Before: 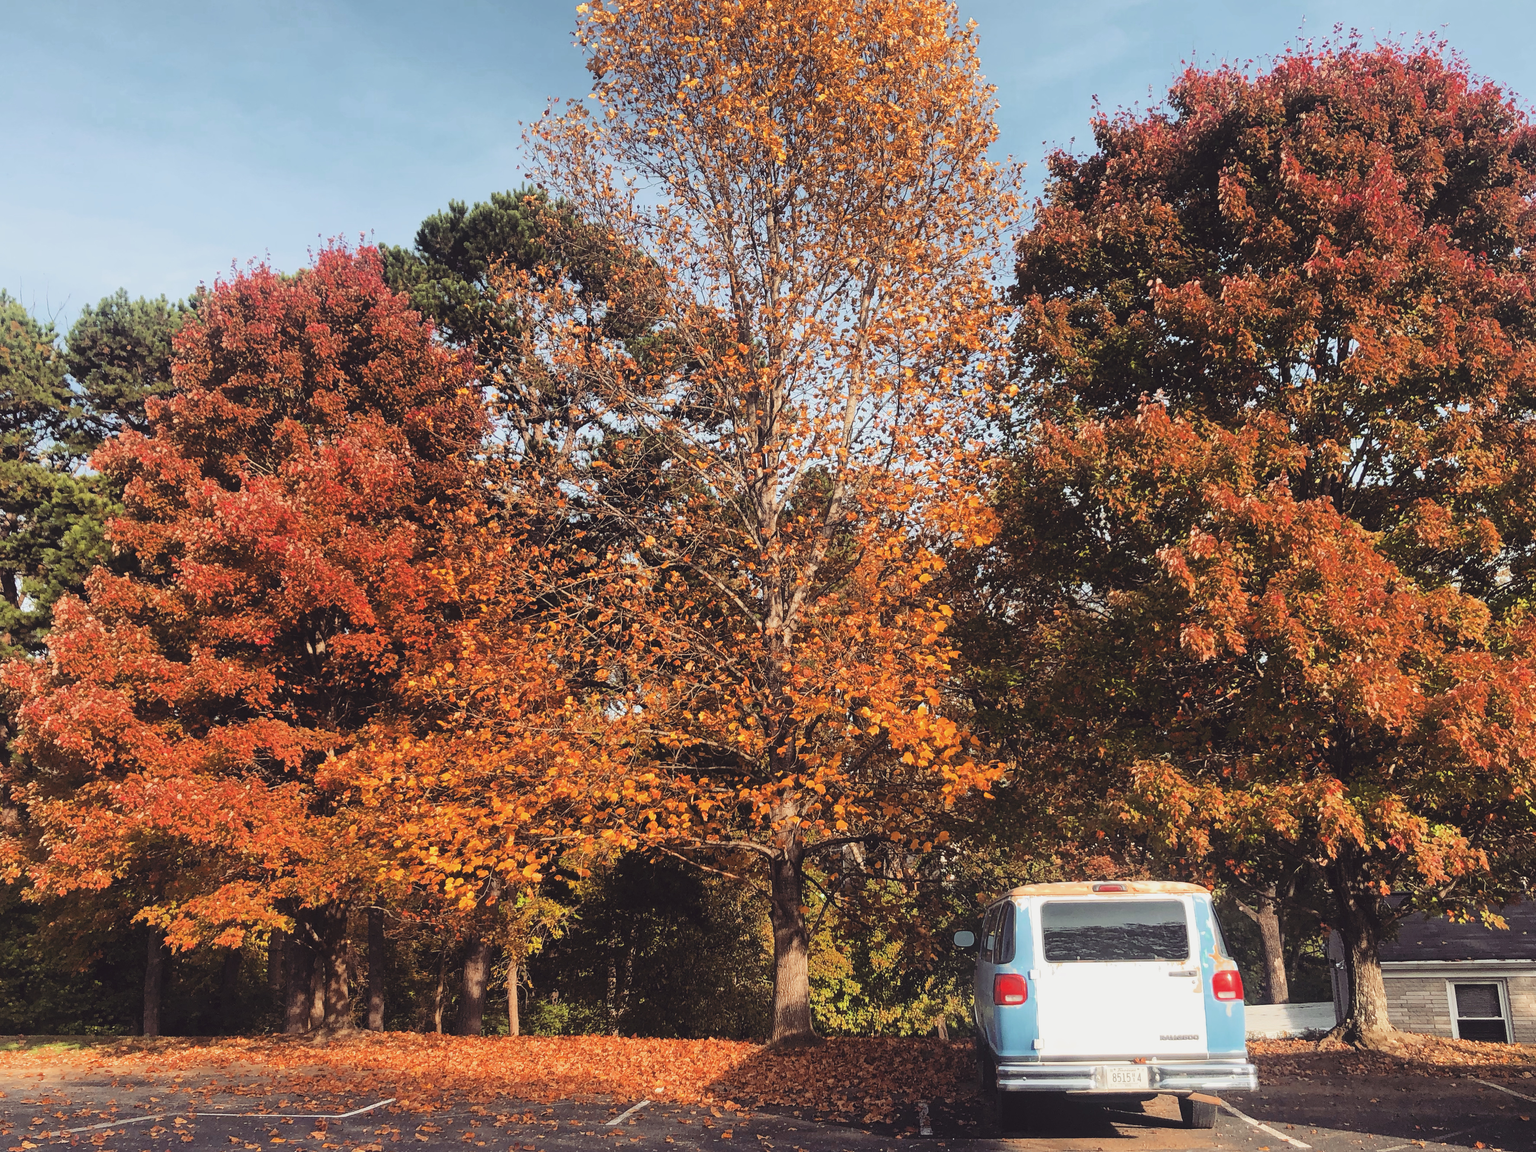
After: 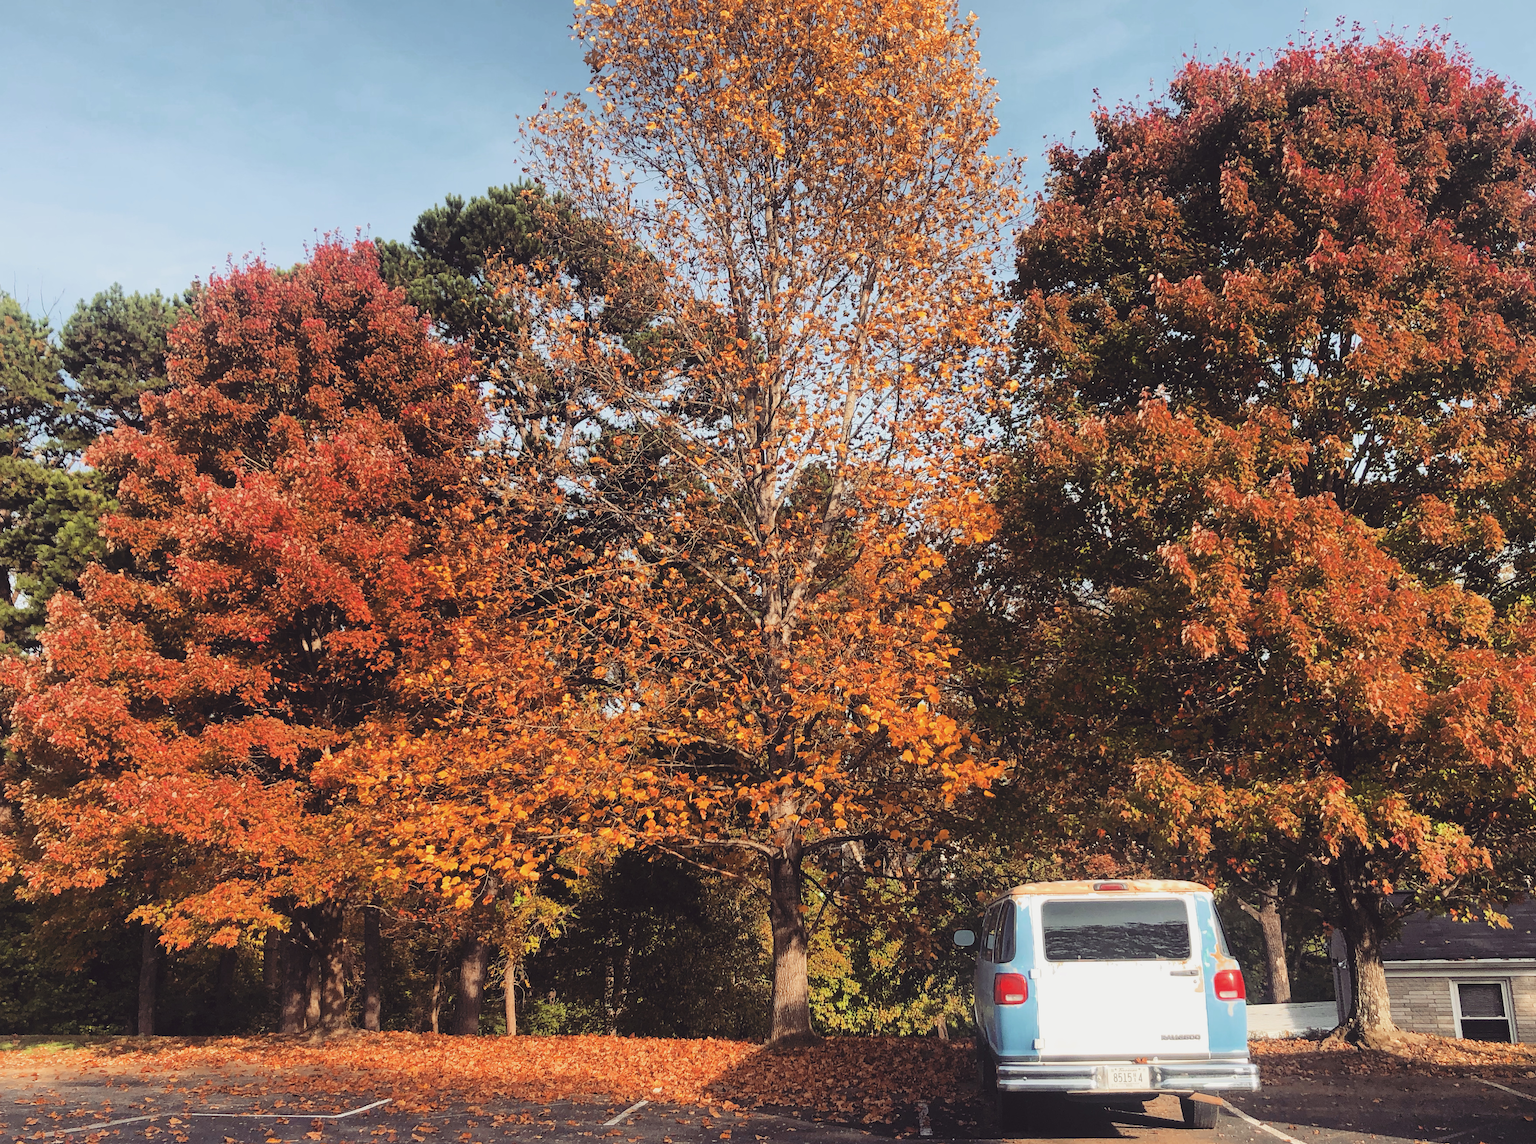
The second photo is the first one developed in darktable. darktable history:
crop: left 0.442%, top 0.637%, right 0.184%, bottom 0.633%
